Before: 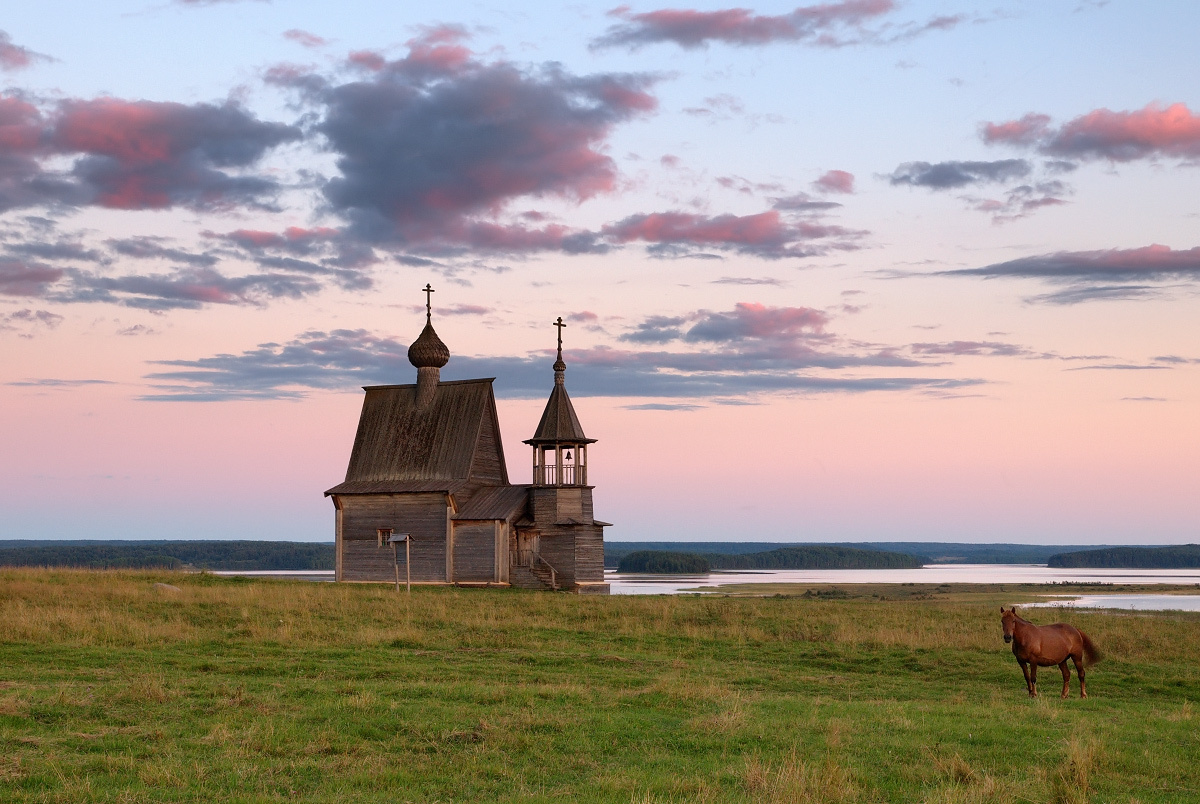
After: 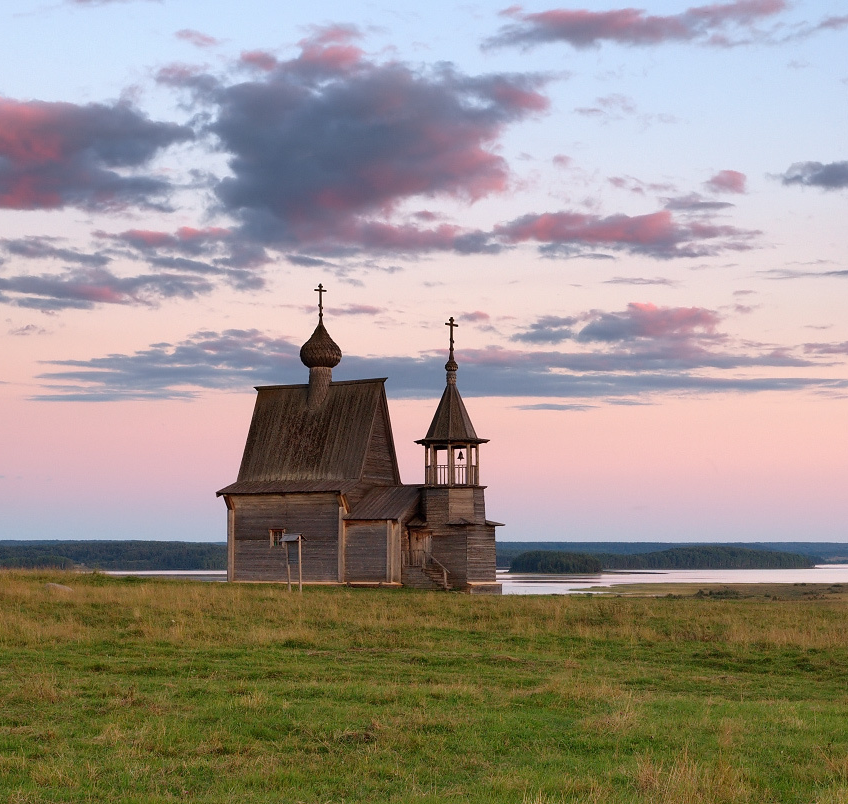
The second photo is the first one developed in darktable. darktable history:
crop and rotate: left 9.035%, right 20.221%
